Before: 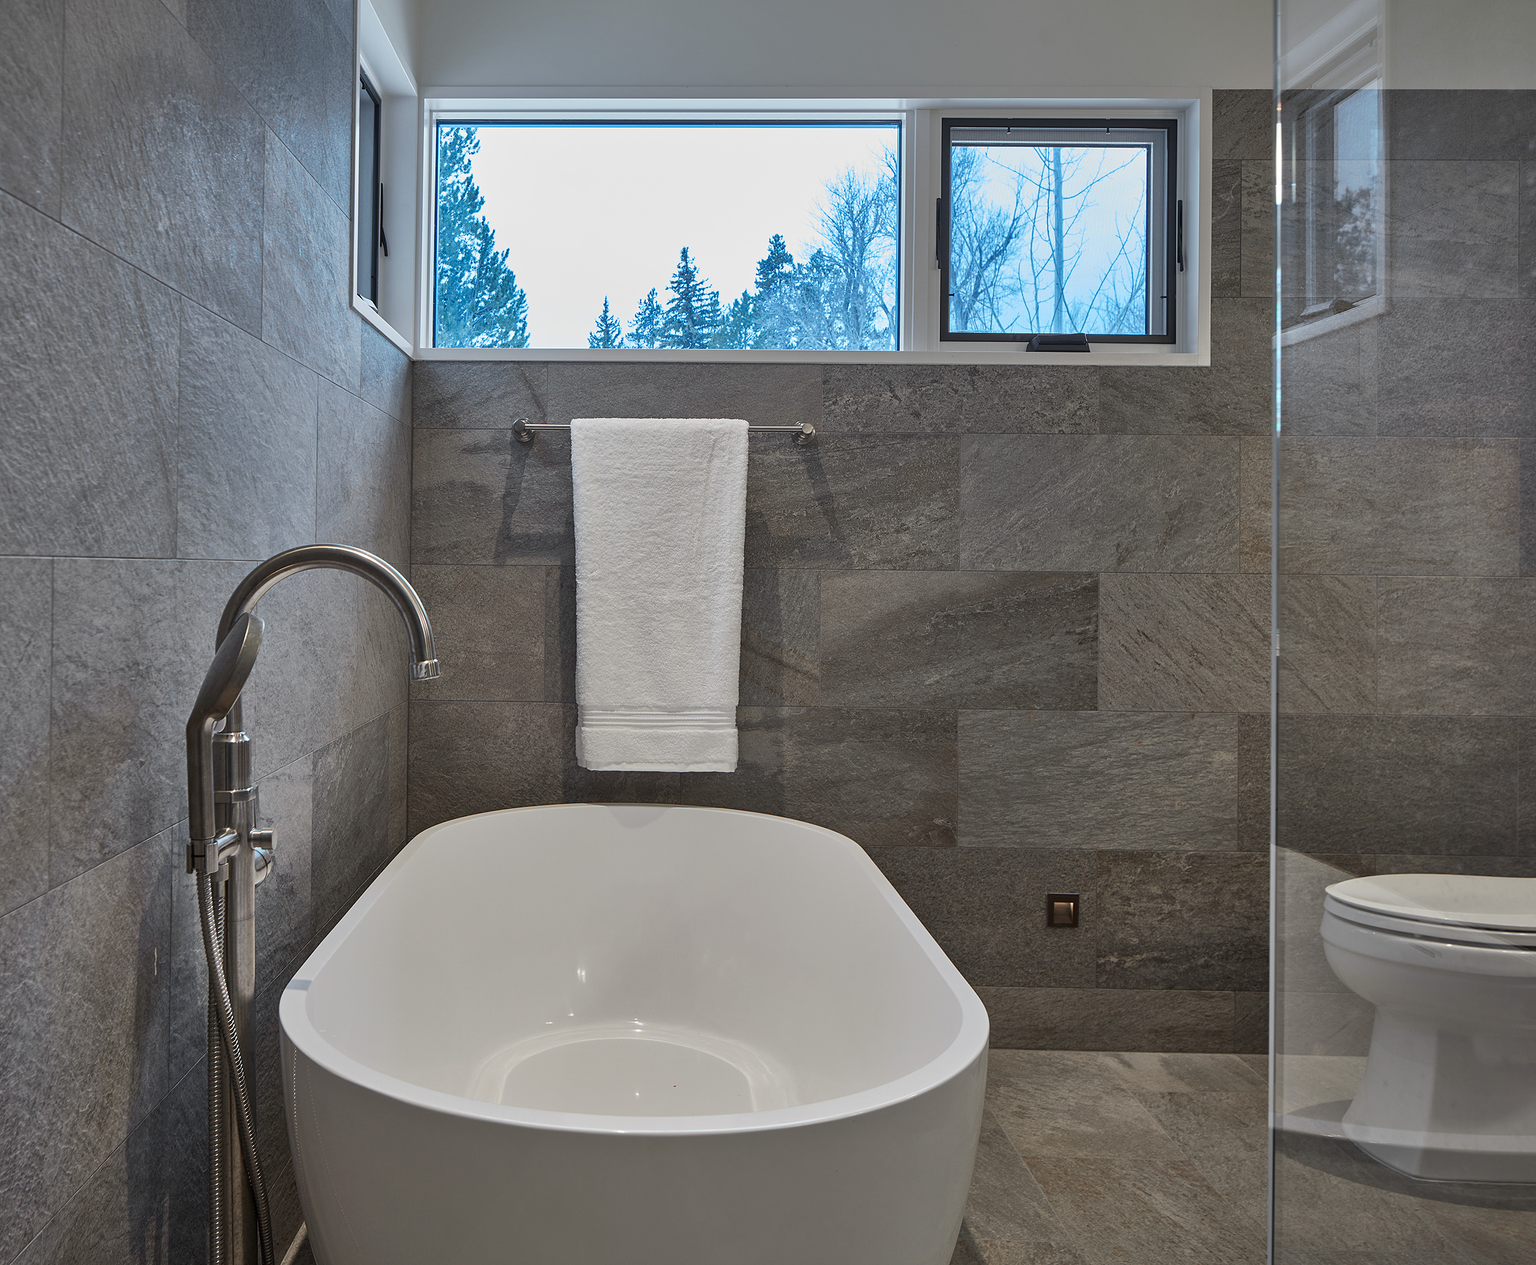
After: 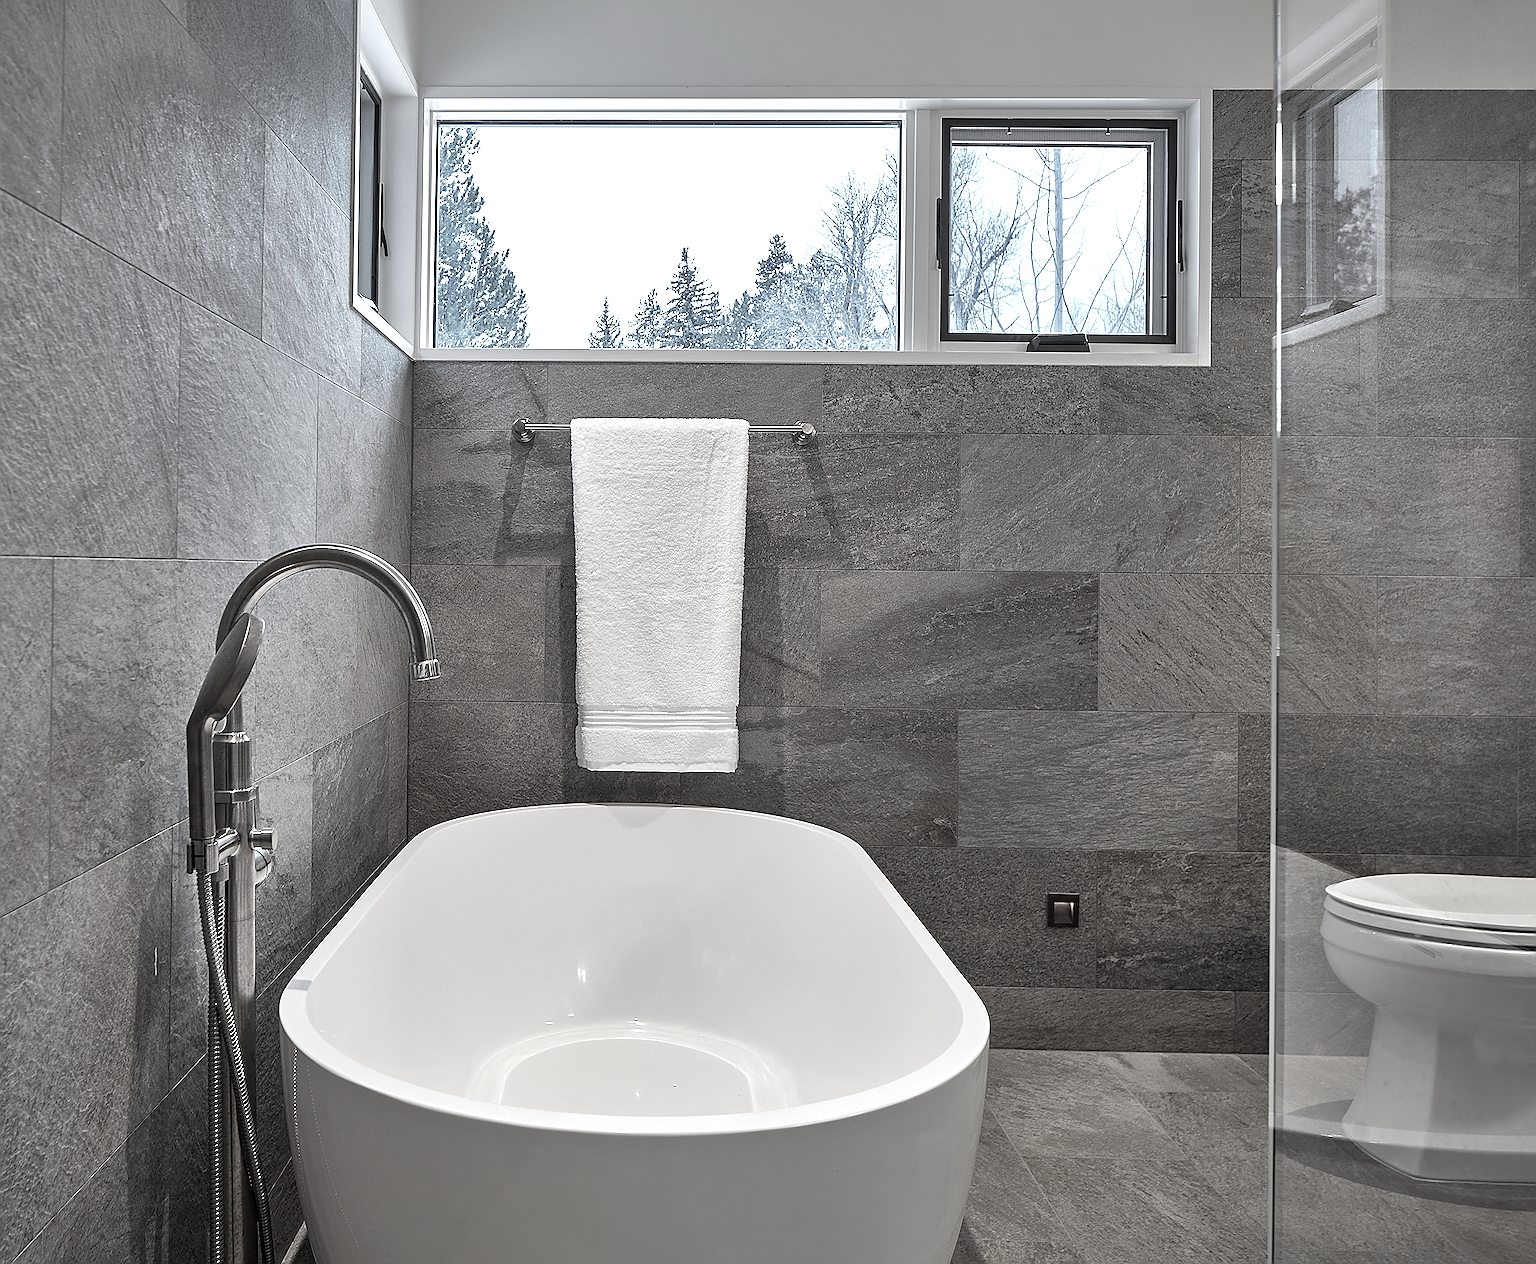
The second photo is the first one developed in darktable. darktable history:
tone equalizer: -8 EV -0.779 EV, -7 EV -0.679 EV, -6 EV -0.602 EV, -5 EV -0.415 EV, -3 EV 0.376 EV, -2 EV 0.6 EV, -1 EV 0.692 EV, +0 EV 0.738 EV
color zones: curves: ch1 [(0, 0.153) (0.143, 0.15) (0.286, 0.151) (0.429, 0.152) (0.571, 0.152) (0.714, 0.151) (0.857, 0.151) (1, 0.153)]
sharpen: radius 1.372, amount 1.249, threshold 0.662
